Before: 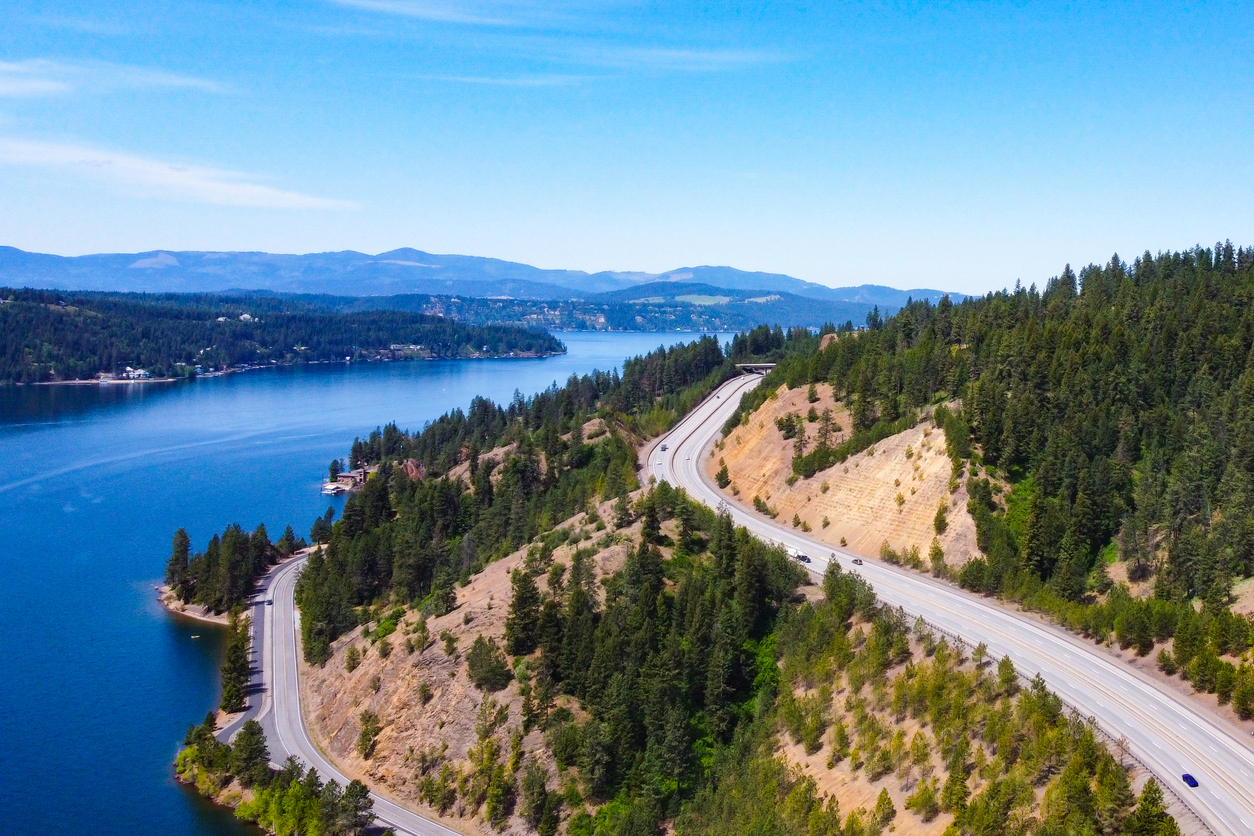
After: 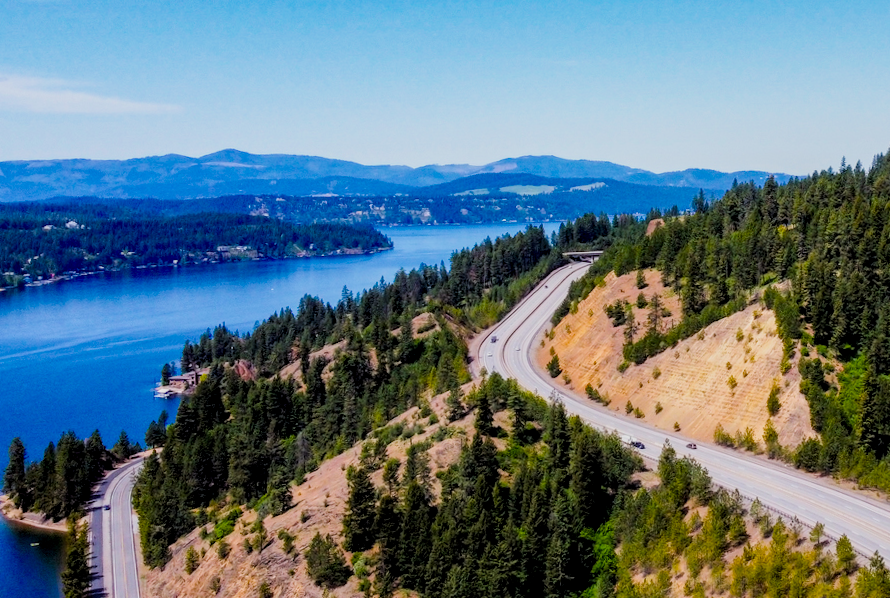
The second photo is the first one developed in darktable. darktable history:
local contrast: on, module defaults
rotate and perspective: rotation -2.12°, lens shift (vertical) 0.009, lens shift (horizontal) -0.008, automatic cropping original format, crop left 0.036, crop right 0.964, crop top 0.05, crop bottom 0.959
crop and rotate: left 11.831%, top 11.346%, right 13.429%, bottom 13.899%
filmic rgb: black relative exposure -7.6 EV, white relative exposure 4.64 EV, threshold 3 EV, target black luminance 0%, hardness 3.55, latitude 50.51%, contrast 1.033, highlights saturation mix 10%, shadows ↔ highlights balance -0.198%, color science v4 (2020), enable highlight reconstruction true
